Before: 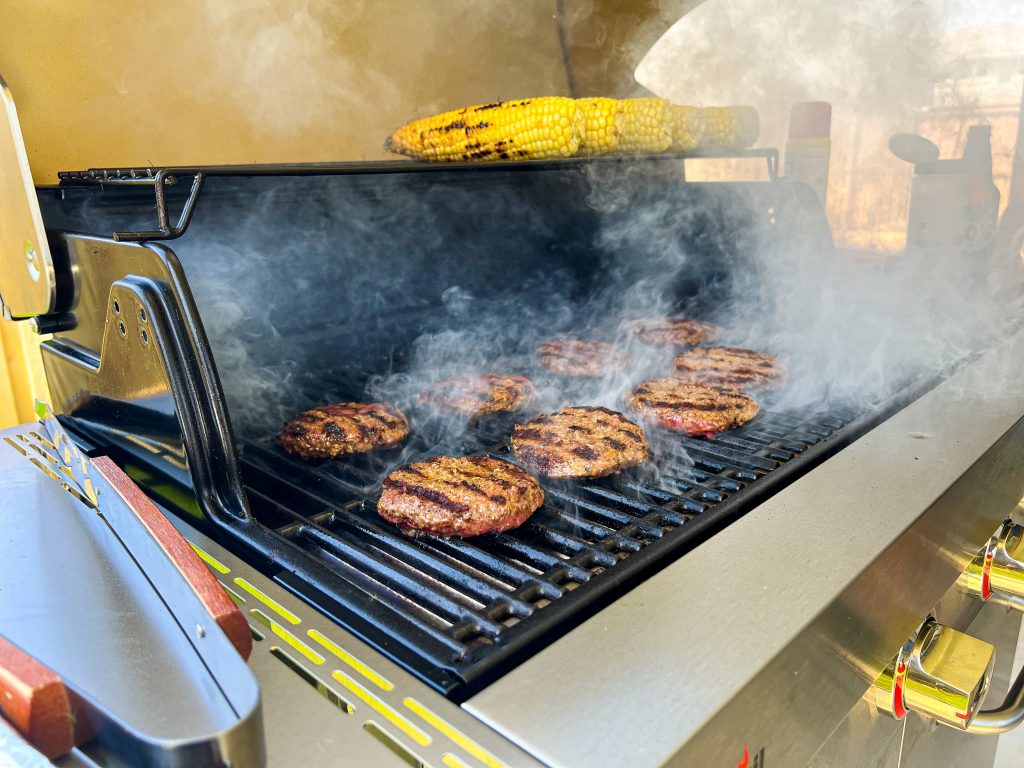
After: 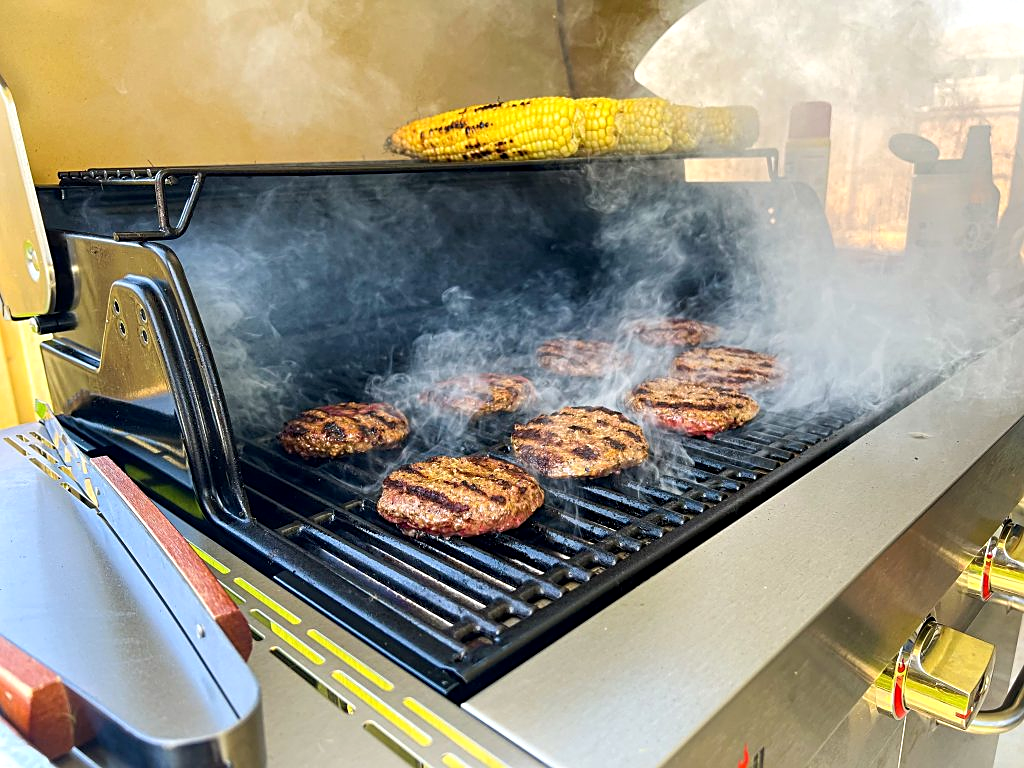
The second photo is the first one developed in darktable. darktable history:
exposure: black level correction 0.001, exposure 0.14 EV, compensate highlight preservation false
sharpen: radius 1.967
